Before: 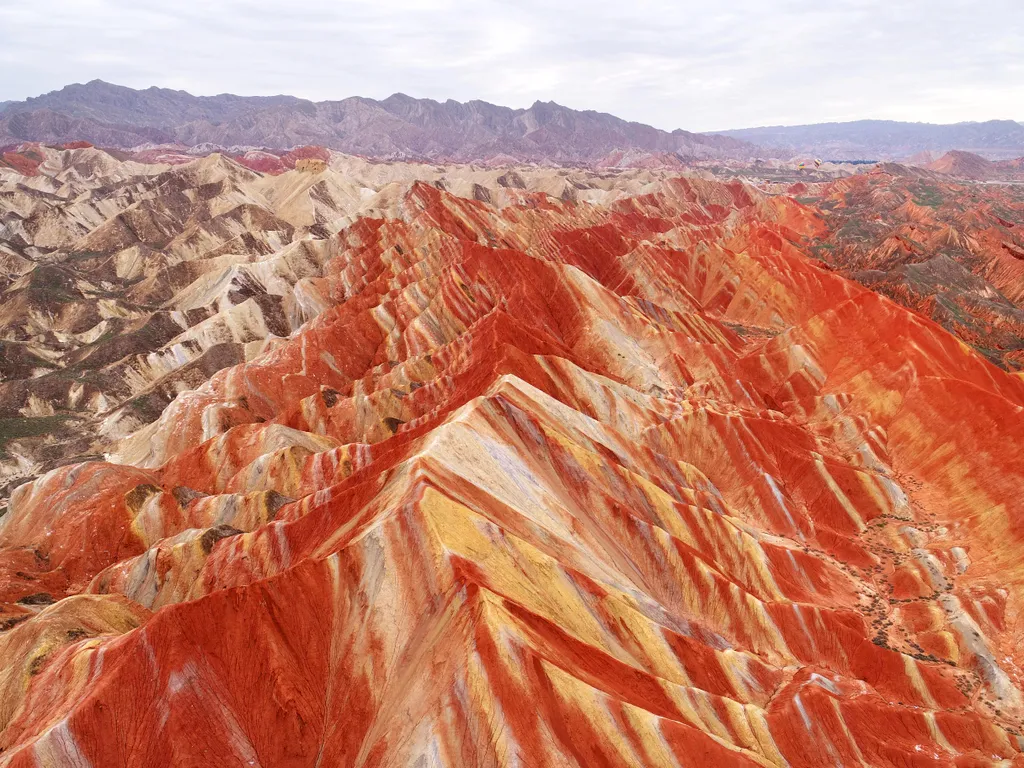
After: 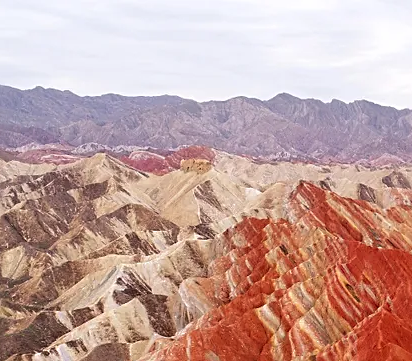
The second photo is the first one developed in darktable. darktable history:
sharpen: on, module defaults
crop and rotate: left 11.267%, top 0.098%, right 48.414%, bottom 52.861%
